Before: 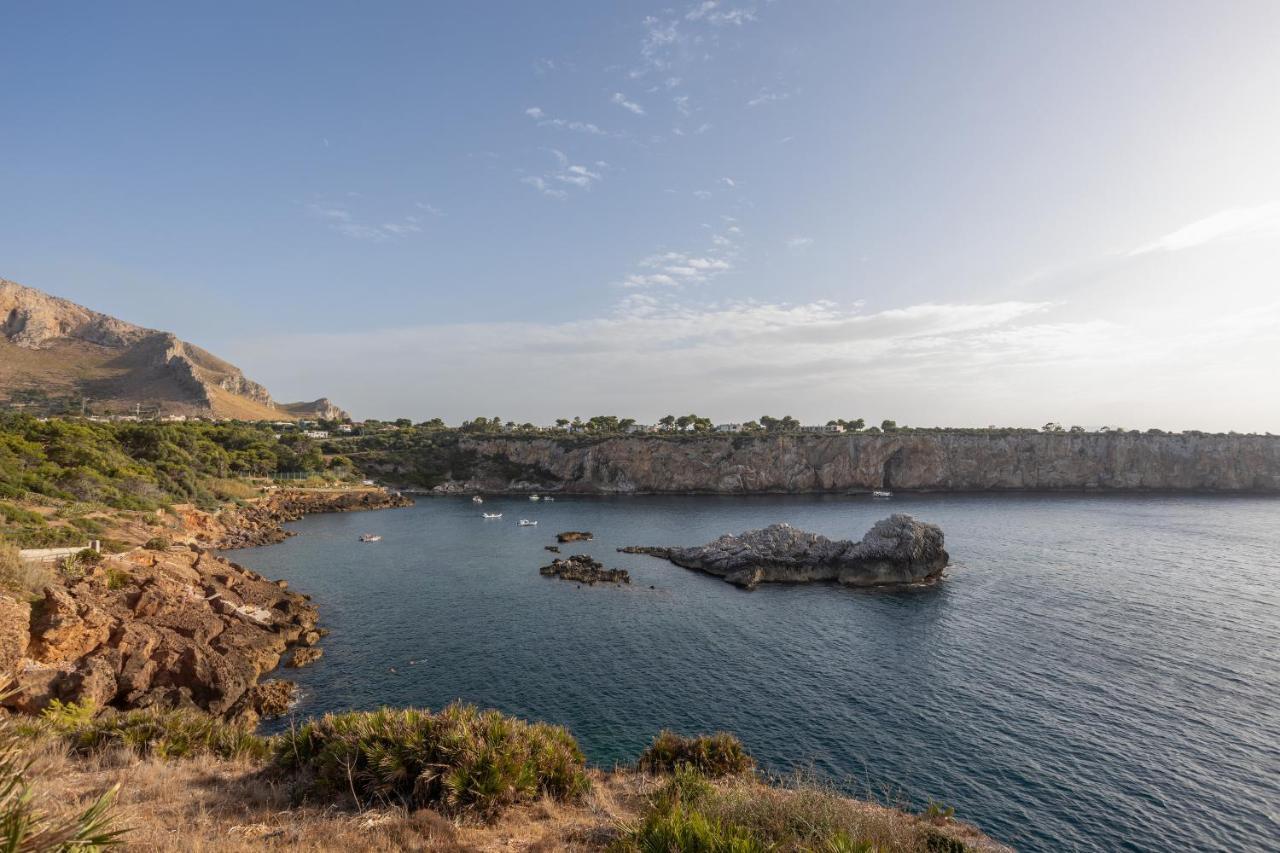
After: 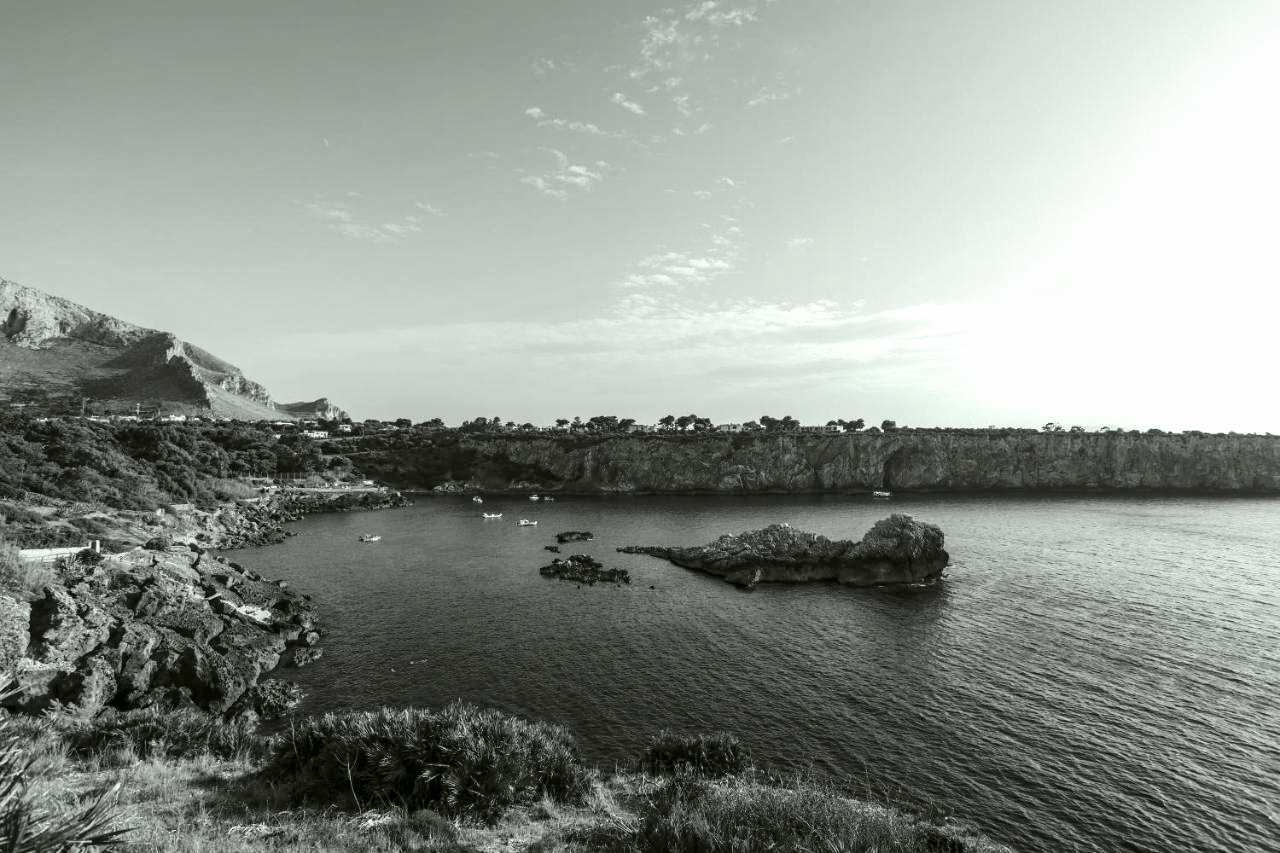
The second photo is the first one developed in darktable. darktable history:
color look up table: target L [89, 64.41, 56.07, 42.57, 30.54, 197.52, 90.19, 90.18, 77.04, 73.48, 80.77, 70.46, 68.05, 67.42, 61.18, 55.76, 59.34, 54.32, 41.58, 29.7, 85.98, 81.21, 80.84, 80.59, 74.85, 66.98, 57.58, 58.46, 57.59, 55.38, 45.27, 38.65, 26.06, 25.05, 26.95, 20.72, 17.67, 13.78, 11.21, 81.41, 81.34, 81.24, 80.95, 81.31, 81.14, 68.38, 62.98, 50.48, 46.18], target a [-5.633, -2.274, -2.327, -2.954, -2.152, 0, -0.001, -0.016, -2.762, -2.262, -4.634, -3.733, -2.286, -3.143, -2.968, -3.106, -3.092, -3.11, -3.376, -2.791, -5.074, -3.981, -4.591, -4.64, -4.087, -2.639, -2.981, -3.095, -3.099, -3.112, -2.864, -3.676, -1.692, -2.49, -2.836, -2.657, -3.182, -2.979, -3.495, -4.665, -4.663, -4.66, -4.471, -4.66, -4.656, -2.282, -2.928, -3.021, -2.863], target b [3.469, 0.938, 1.081, 2.264, 2.406, 0.002, 0.01, 0.02, 1.265, 1.048, 2.746, 2.297, 1.061, 2.245, 2.258, 2.709, 2.695, 2.712, 3.641, 3.375, 2.96, 2.669, 2.74, 2.746, 2.387, 1.412, 2.282, 2.698, 2.703, 2.716, 2.649, 3.838, 3.022, 3.024, 3.908, 4.722, 5.174, 5.32, 7.138, 2.756, 2.755, 2.753, 2.423, 2.754, 2.752, 1.058, 1.882, 2.368, 2.65], num patches 49
tone curve: curves: ch0 [(0, 0) (0.003, 0.002) (0.011, 0.006) (0.025, 0.014) (0.044, 0.025) (0.069, 0.039) (0.1, 0.056) (0.136, 0.082) (0.177, 0.116) (0.224, 0.163) (0.277, 0.233) (0.335, 0.311) (0.399, 0.396) (0.468, 0.488) (0.543, 0.588) (0.623, 0.695) (0.709, 0.809) (0.801, 0.912) (0.898, 0.997) (1, 1)], preserve colors none
